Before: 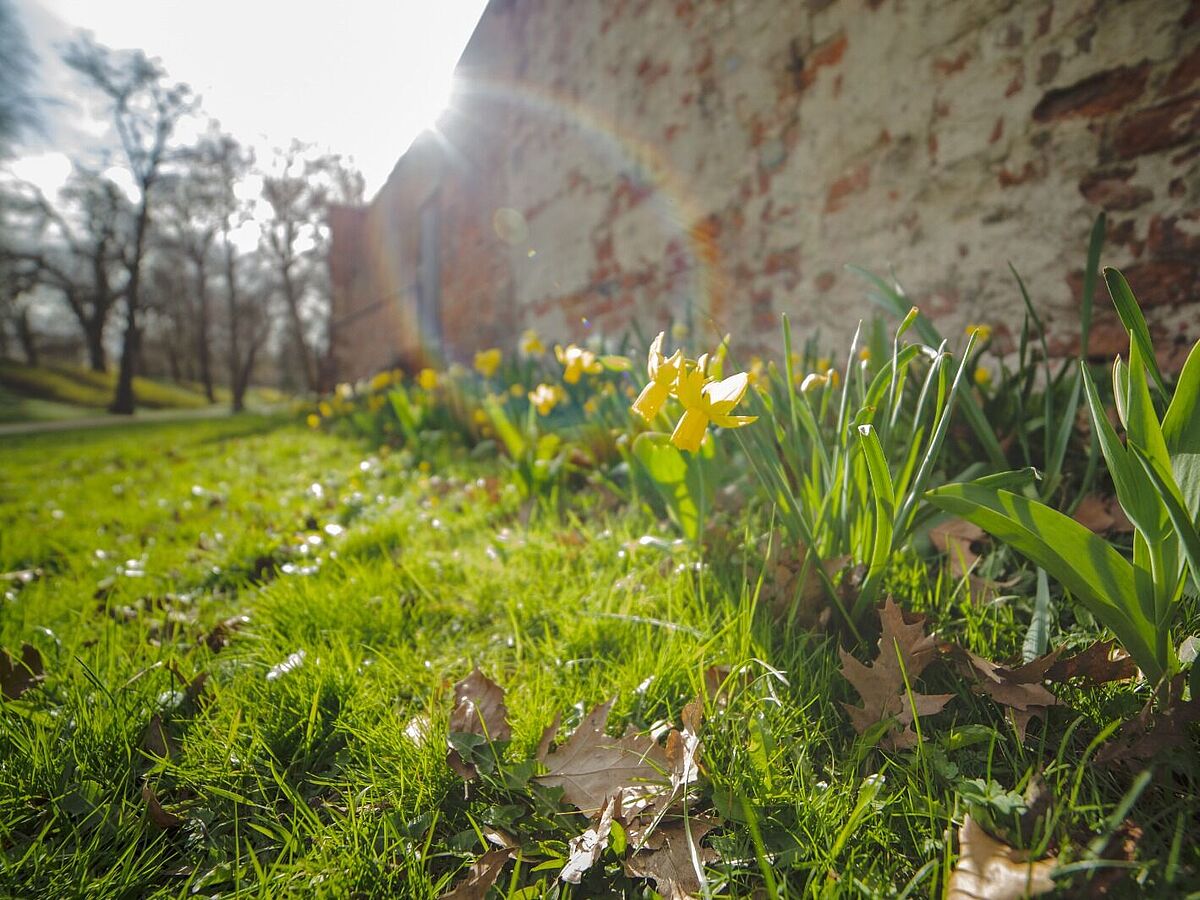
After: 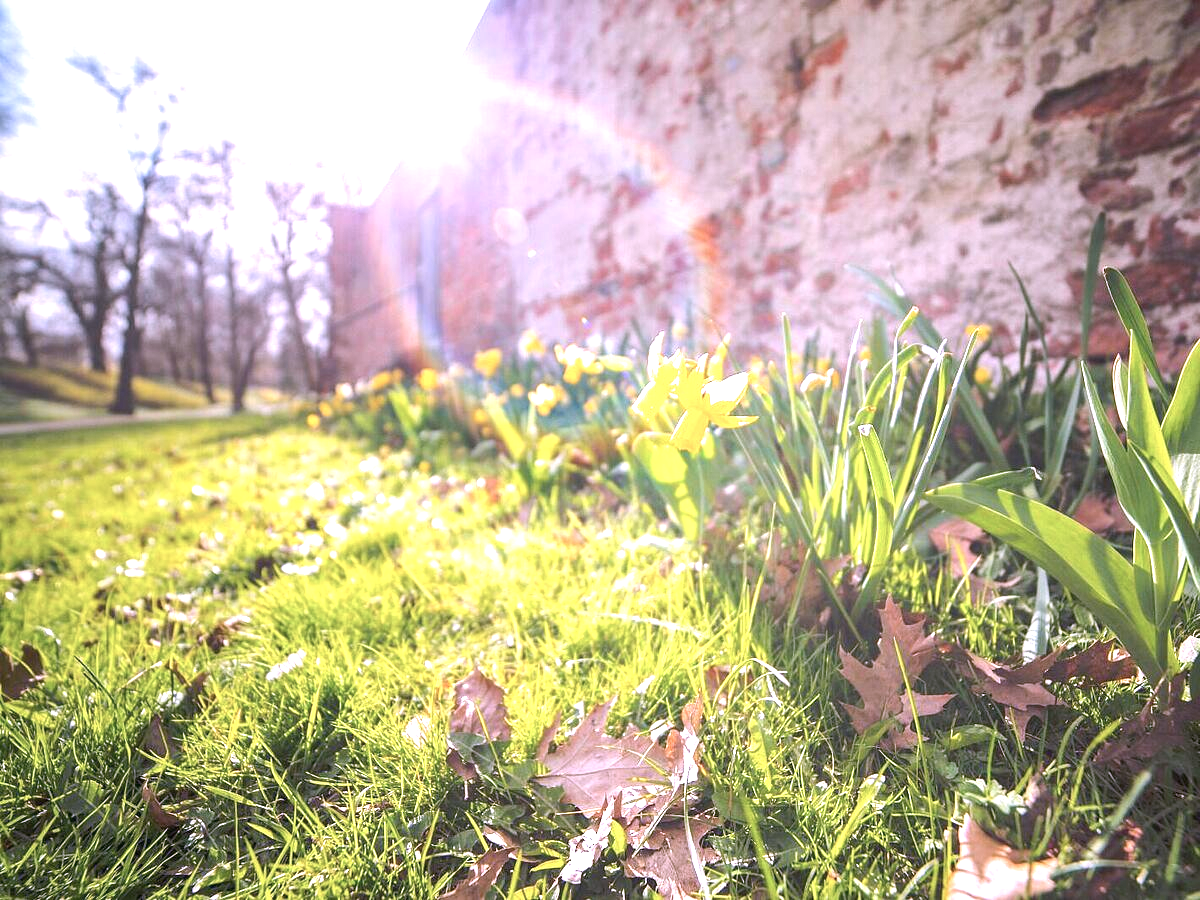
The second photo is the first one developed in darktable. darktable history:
exposure: black level correction 0, exposure 1.449 EV, compensate highlight preservation false
color correction: highlights a* 15.19, highlights b* -25.44
